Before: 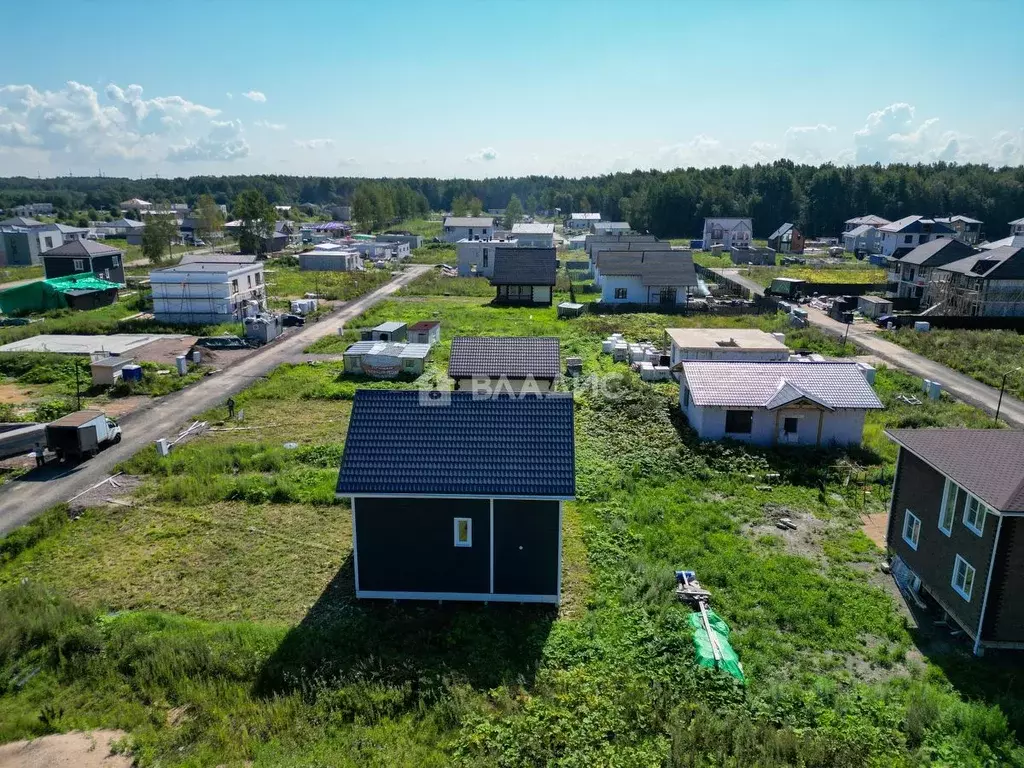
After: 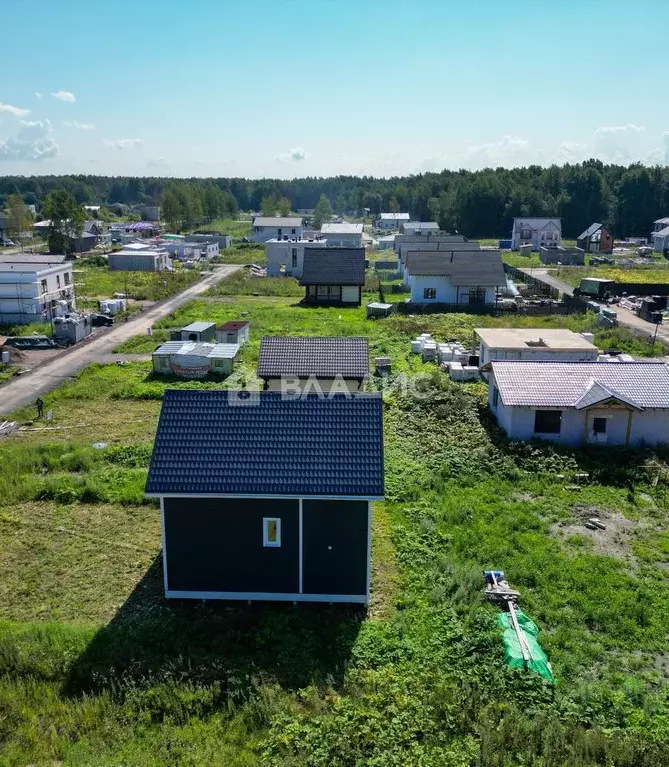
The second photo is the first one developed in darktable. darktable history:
crop and rotate: left 18.731%, right 15.876%
exposure: compensate highlight preservation false
